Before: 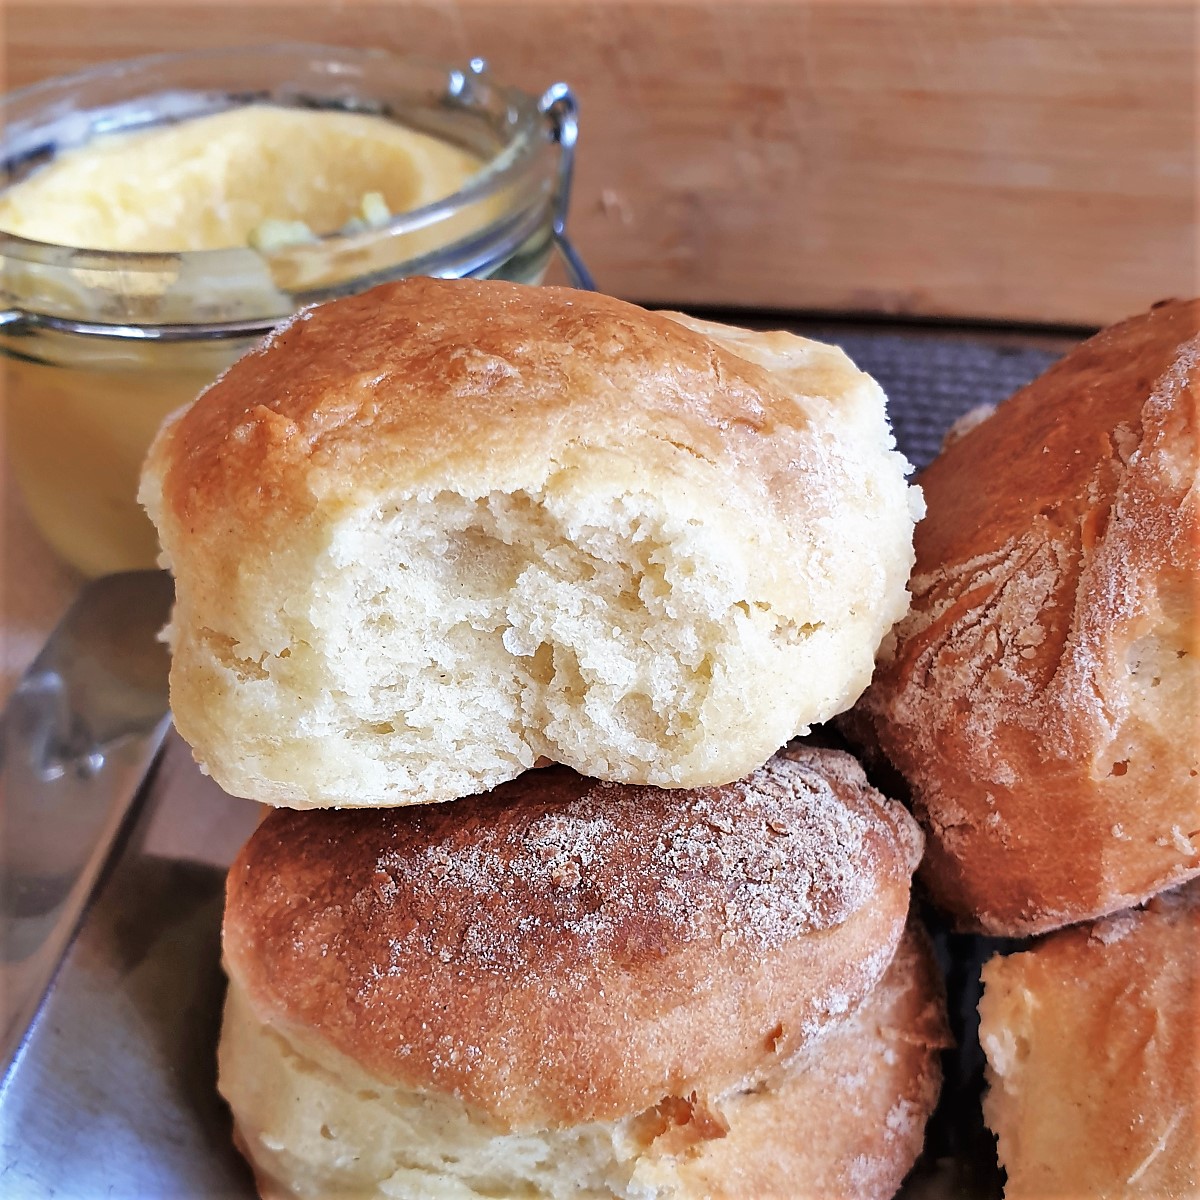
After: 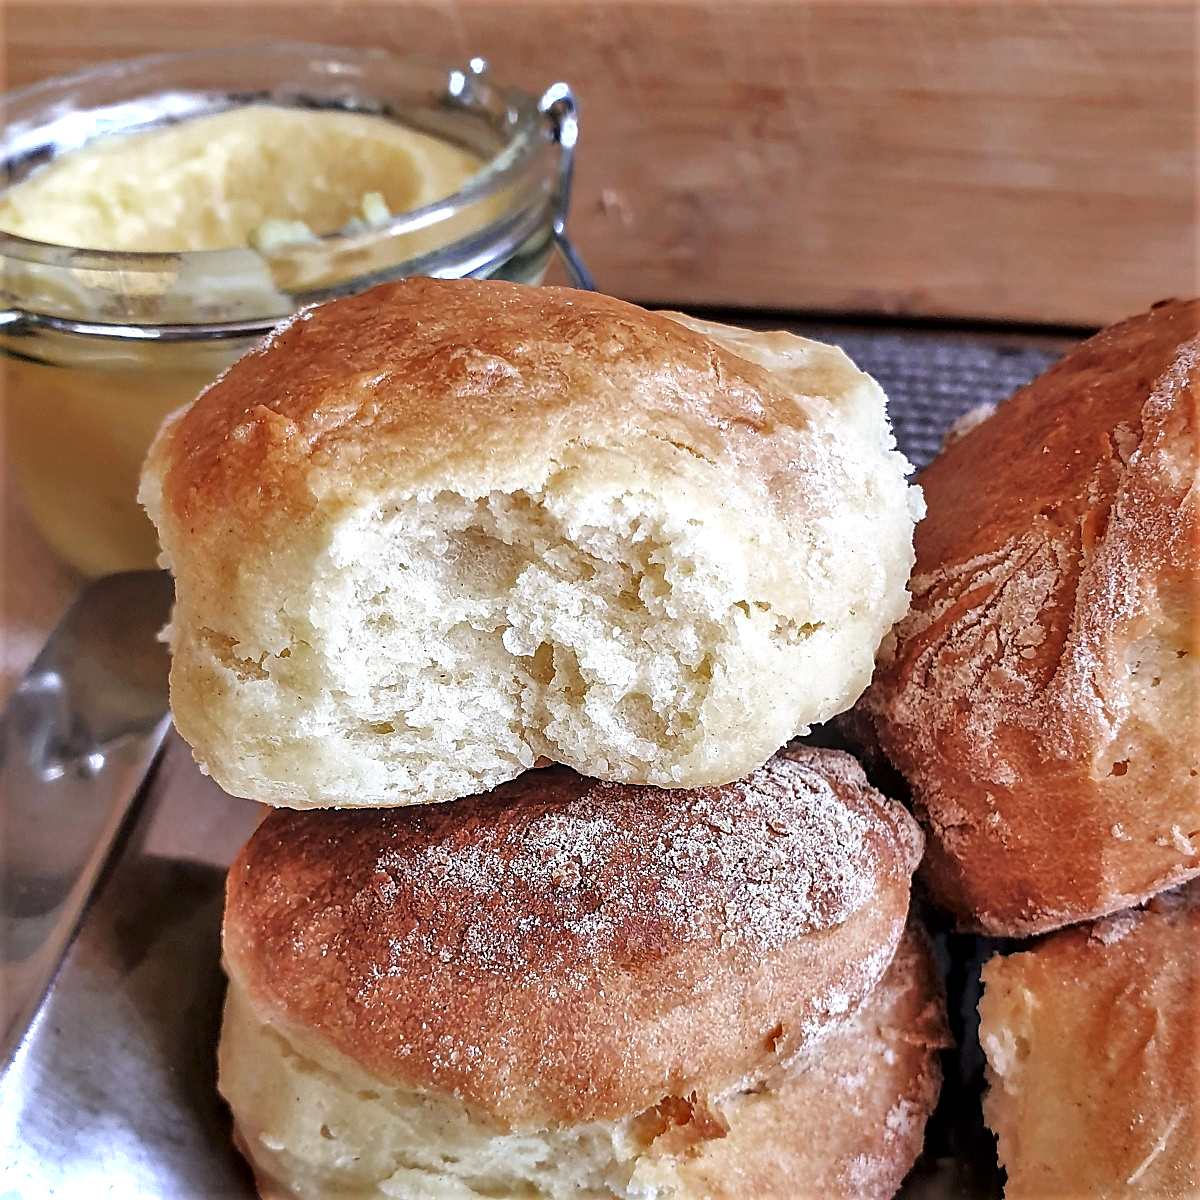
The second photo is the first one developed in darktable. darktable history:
sharpen: on, module defaults
color zones: curves: ch0 [(0.203, 0.433) (0.607, 0.517) (0.697, 0.696) (0.705, 0.897)]
local contrast: detail 130%
